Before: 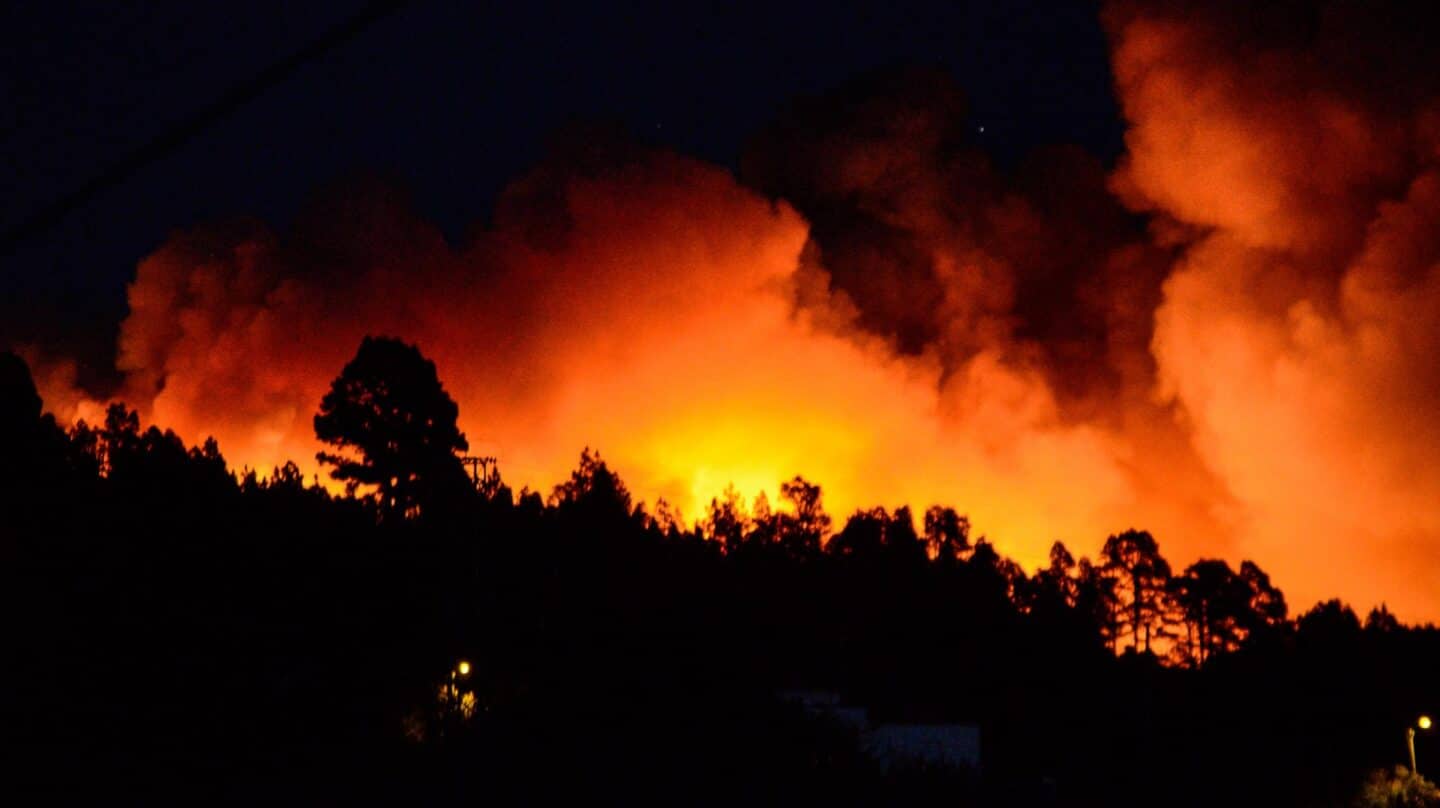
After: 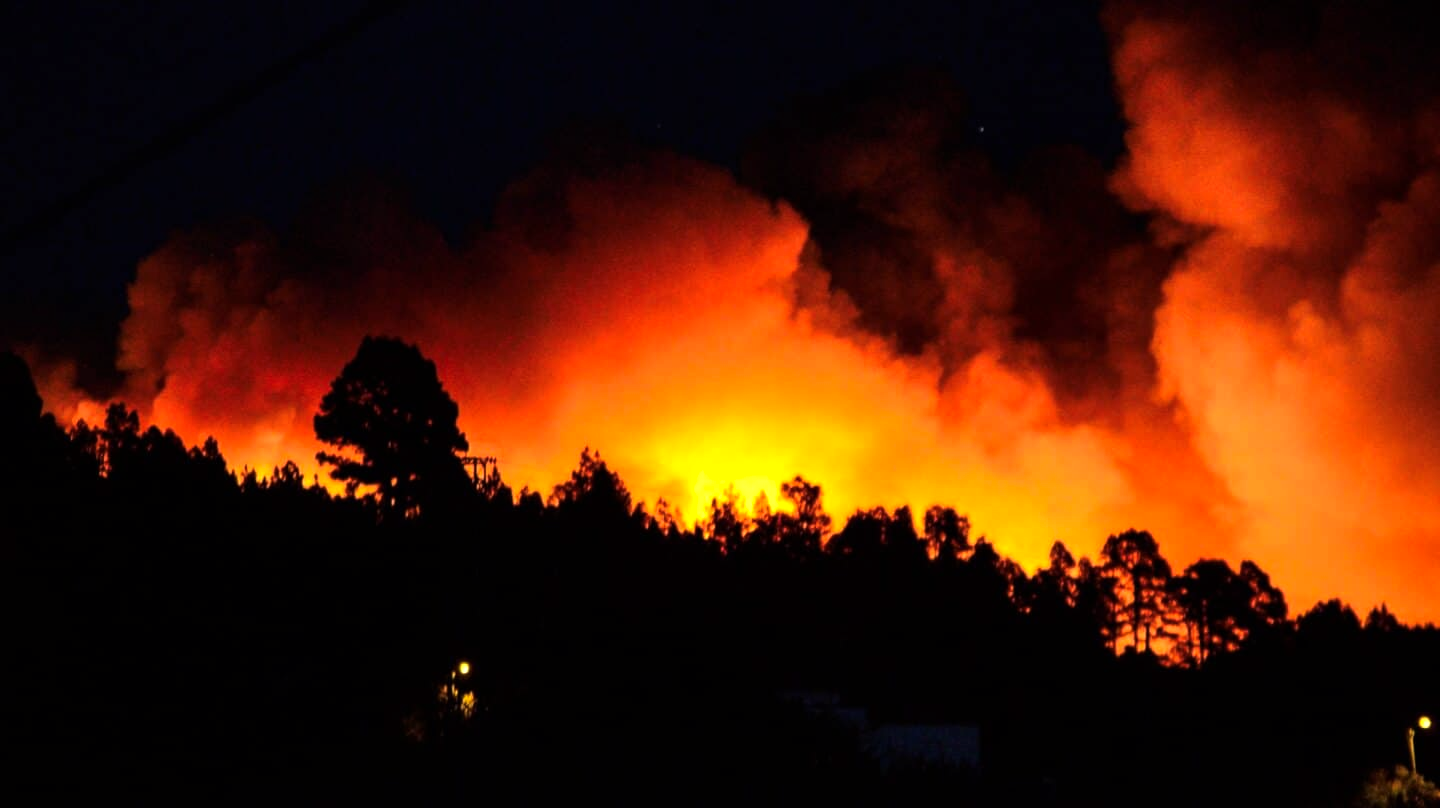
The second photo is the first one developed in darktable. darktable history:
tone equalizer: -8 EV -0.437 EV, -7 EV -0.354 EV, -6 EV -0.301 EV, -5 EV -0.221 EV, -3 EV 0.216 EV, -2 EV 0.35 EV, -1 EV 0.392 EV, +0 EV 0.423 EV
tone curve: curves: ch0 [(0, 0) (0.405, 0.351) (1, 1)], preserve colors none
